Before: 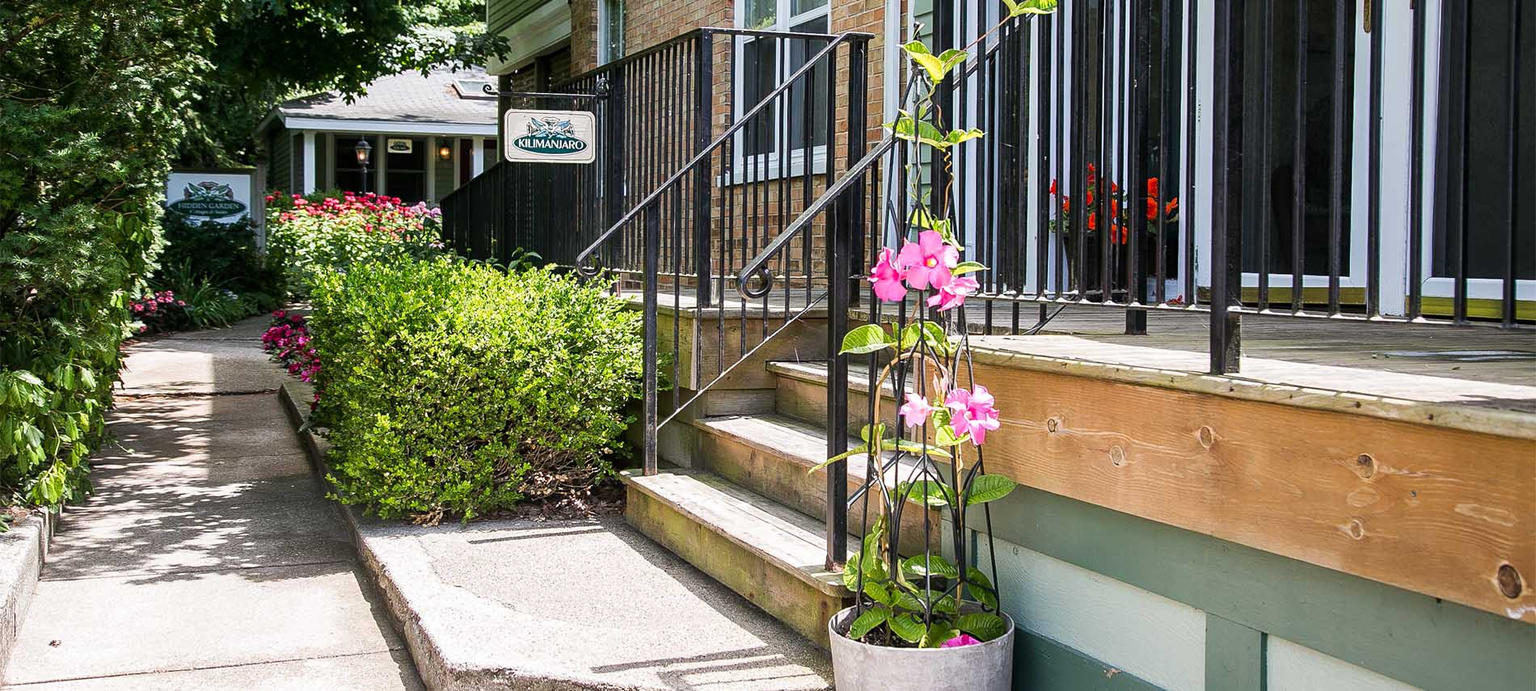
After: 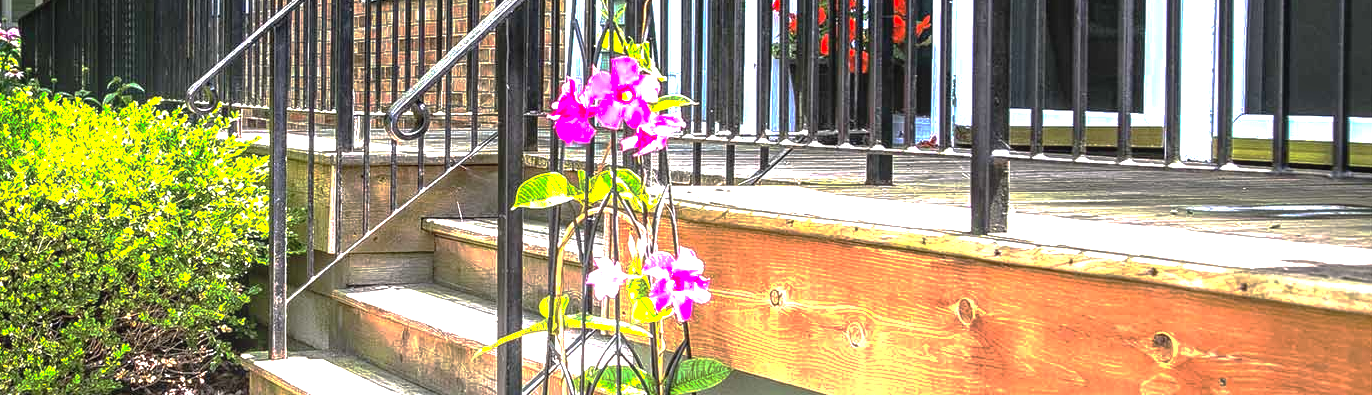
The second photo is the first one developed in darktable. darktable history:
base curve: curves: ch0 [(0, 0) (0.826, 0.587) (1, 1)], preserve colors none
local contrast: detail 130%
exposure: black level correction 0, exposure 1.372 EV, compensate exposure bias true, compensate highlight preservation false
crop and rotate: left 27.741%, top 26.98%, bottom 26.714%
